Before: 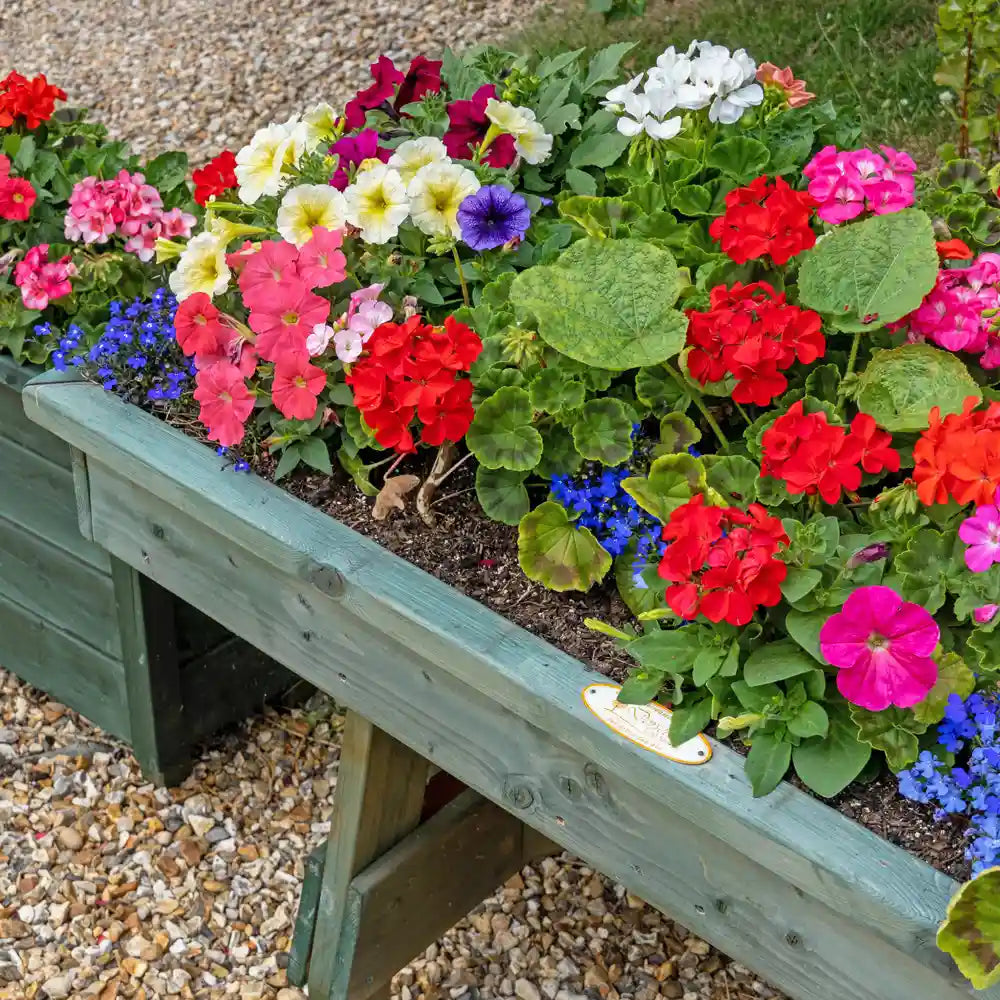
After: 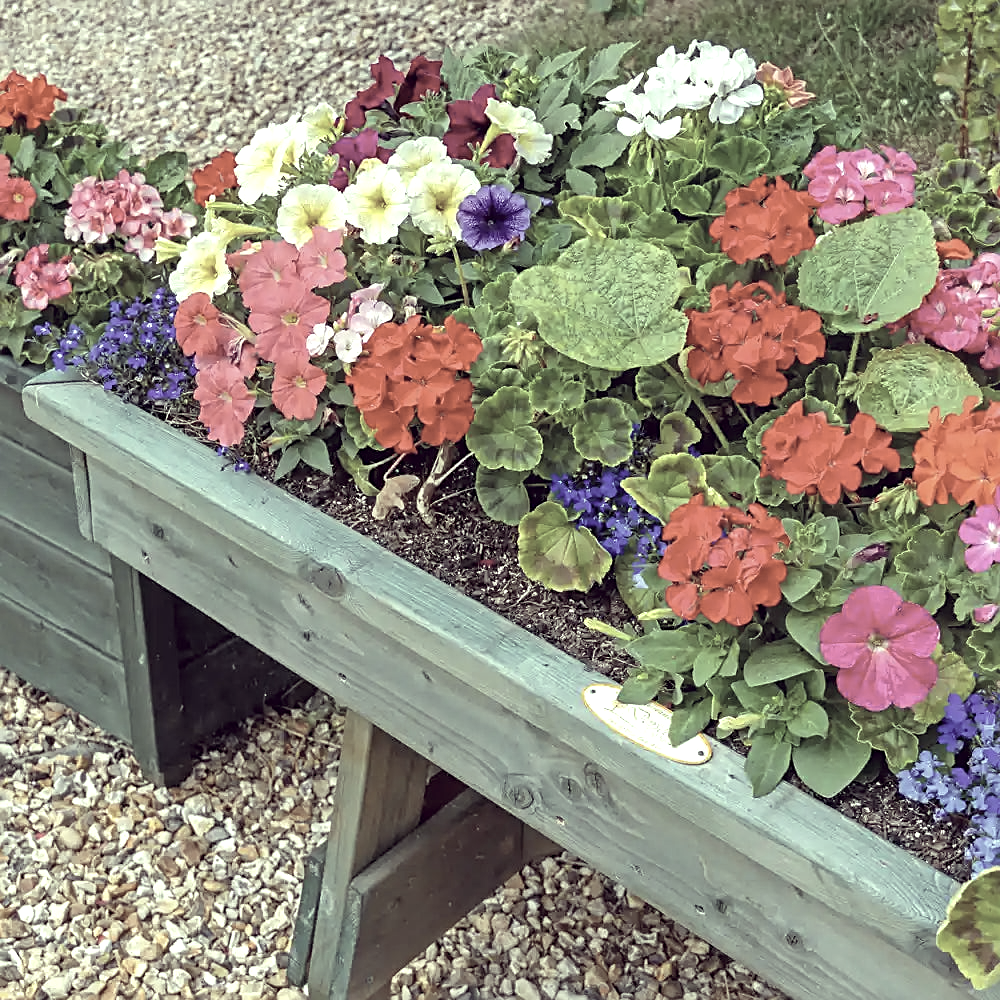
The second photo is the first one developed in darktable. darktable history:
color correction: highlights a* -20.17, highlights b* 20.27, shadows a* 20.03, shadows b* -20.46, saturation 0.43
sharpen: on, module defaults
exposure: exposure 0.566 EV, compensate highlight preservation false
color calibration: illuminant same as pipeline (D50), x 0.346, y 0.359, temperature 5002.42 K
